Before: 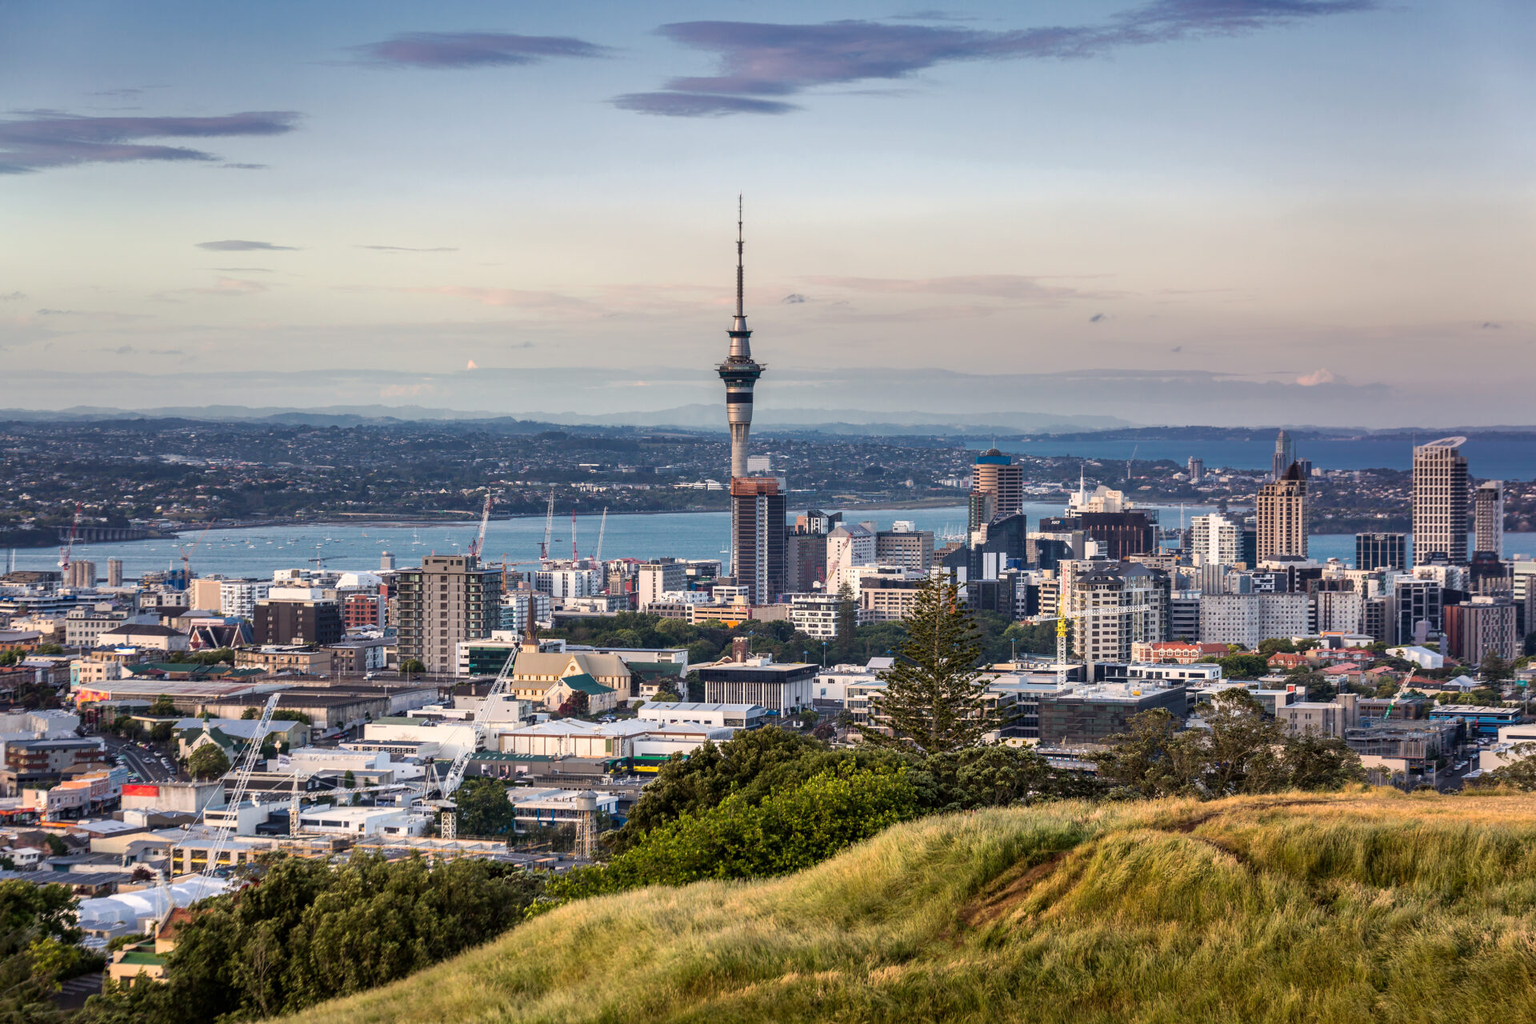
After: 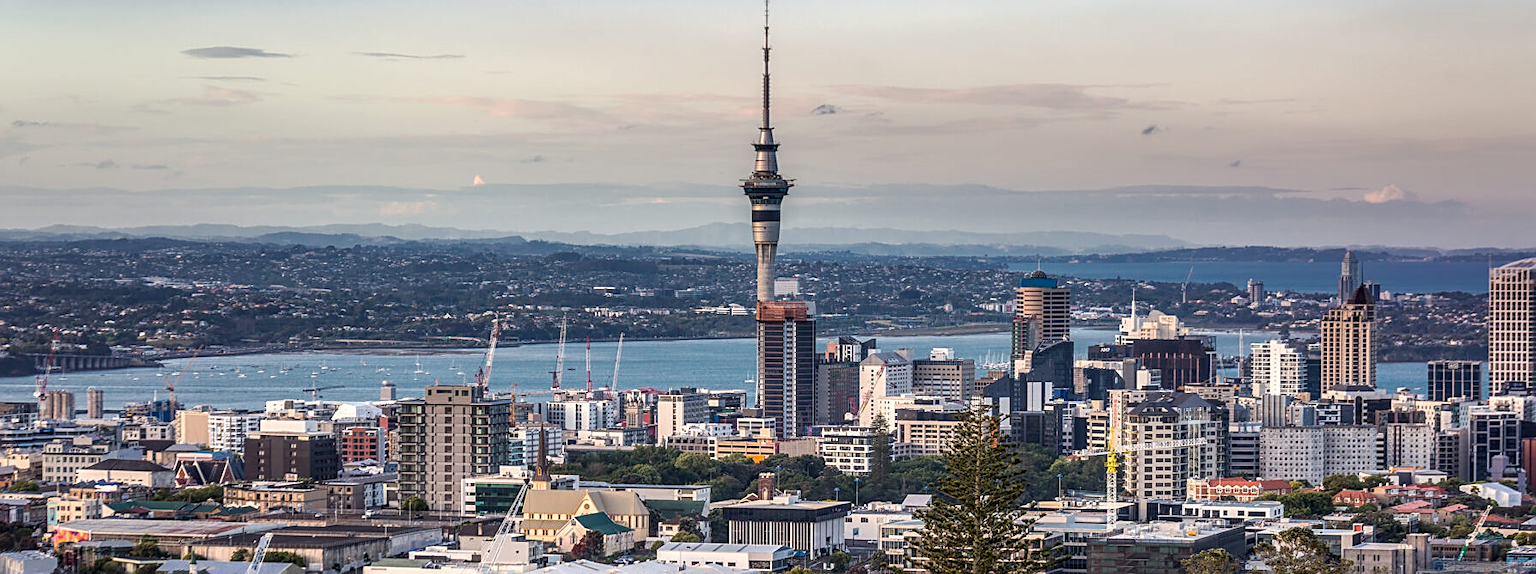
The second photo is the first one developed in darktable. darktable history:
crop: left 1.744%, top 19.225%, right 5.069%, bottom 28.357%
sharpen: on, module defaults
local contrast: on, module defaults
